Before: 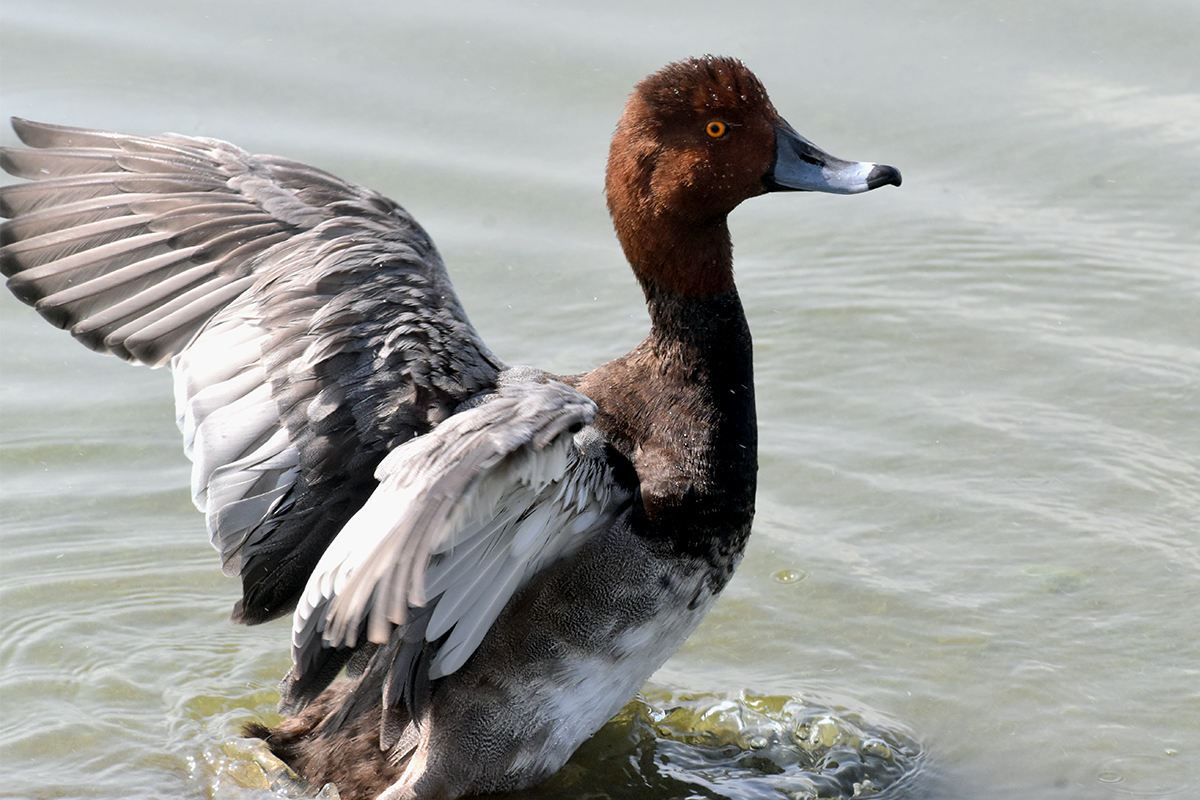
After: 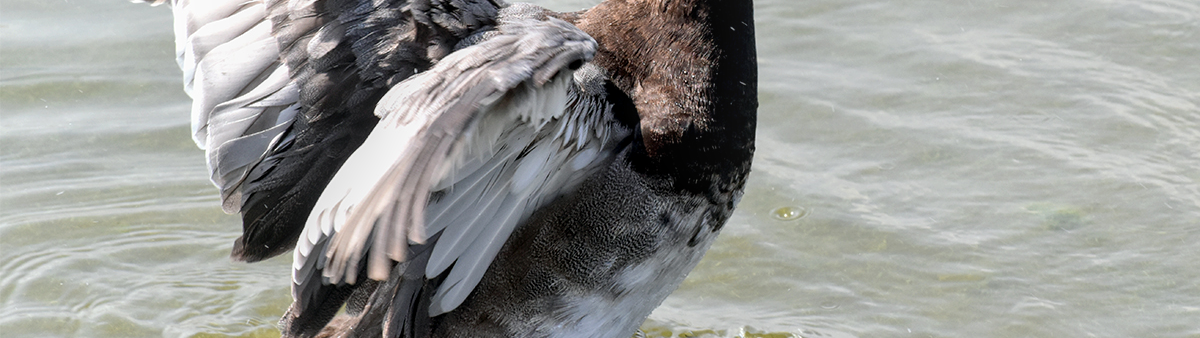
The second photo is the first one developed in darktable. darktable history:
crop: top 45.422%, bottom 12.265%
local contrast: detail 118%
